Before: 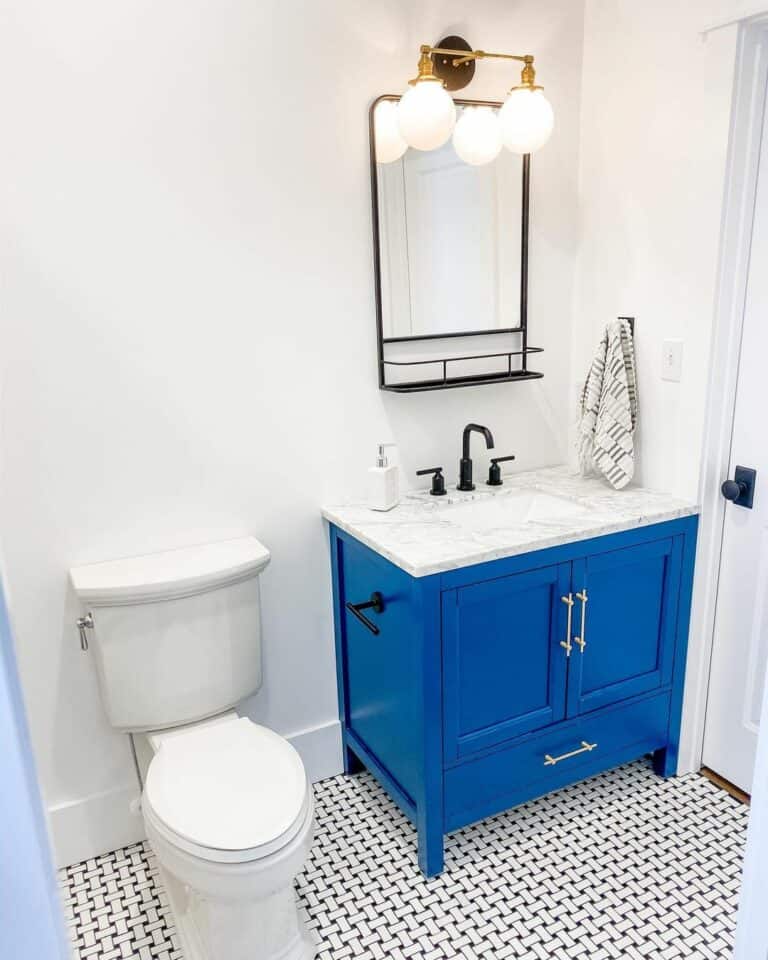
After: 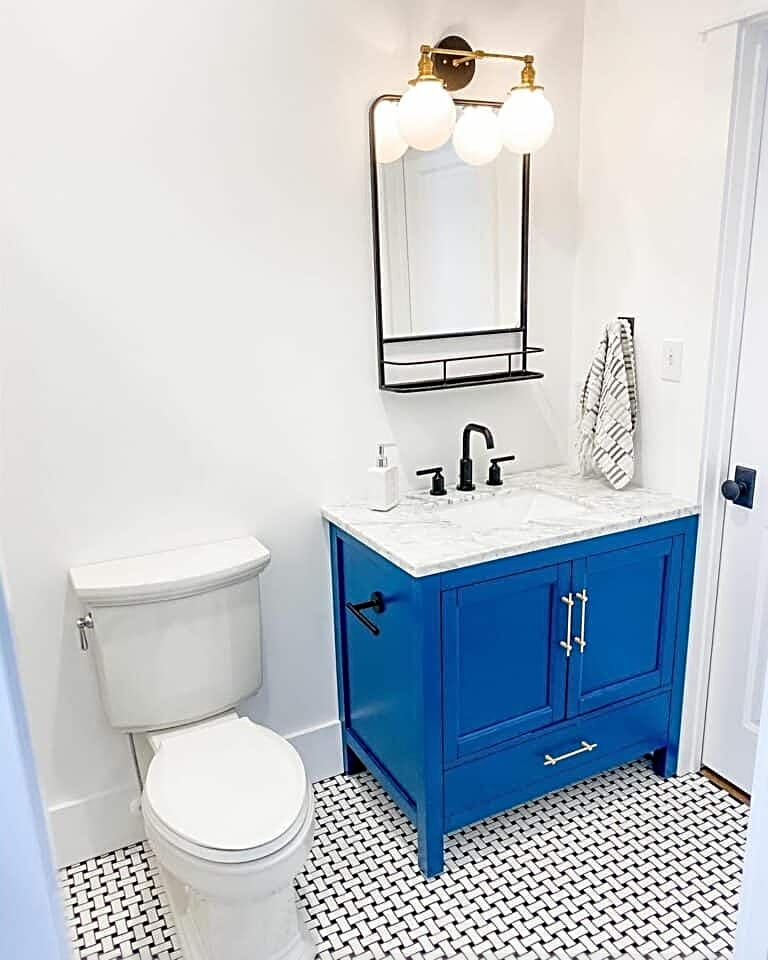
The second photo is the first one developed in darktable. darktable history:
sharpen: radius 2.646, amount 0.659
